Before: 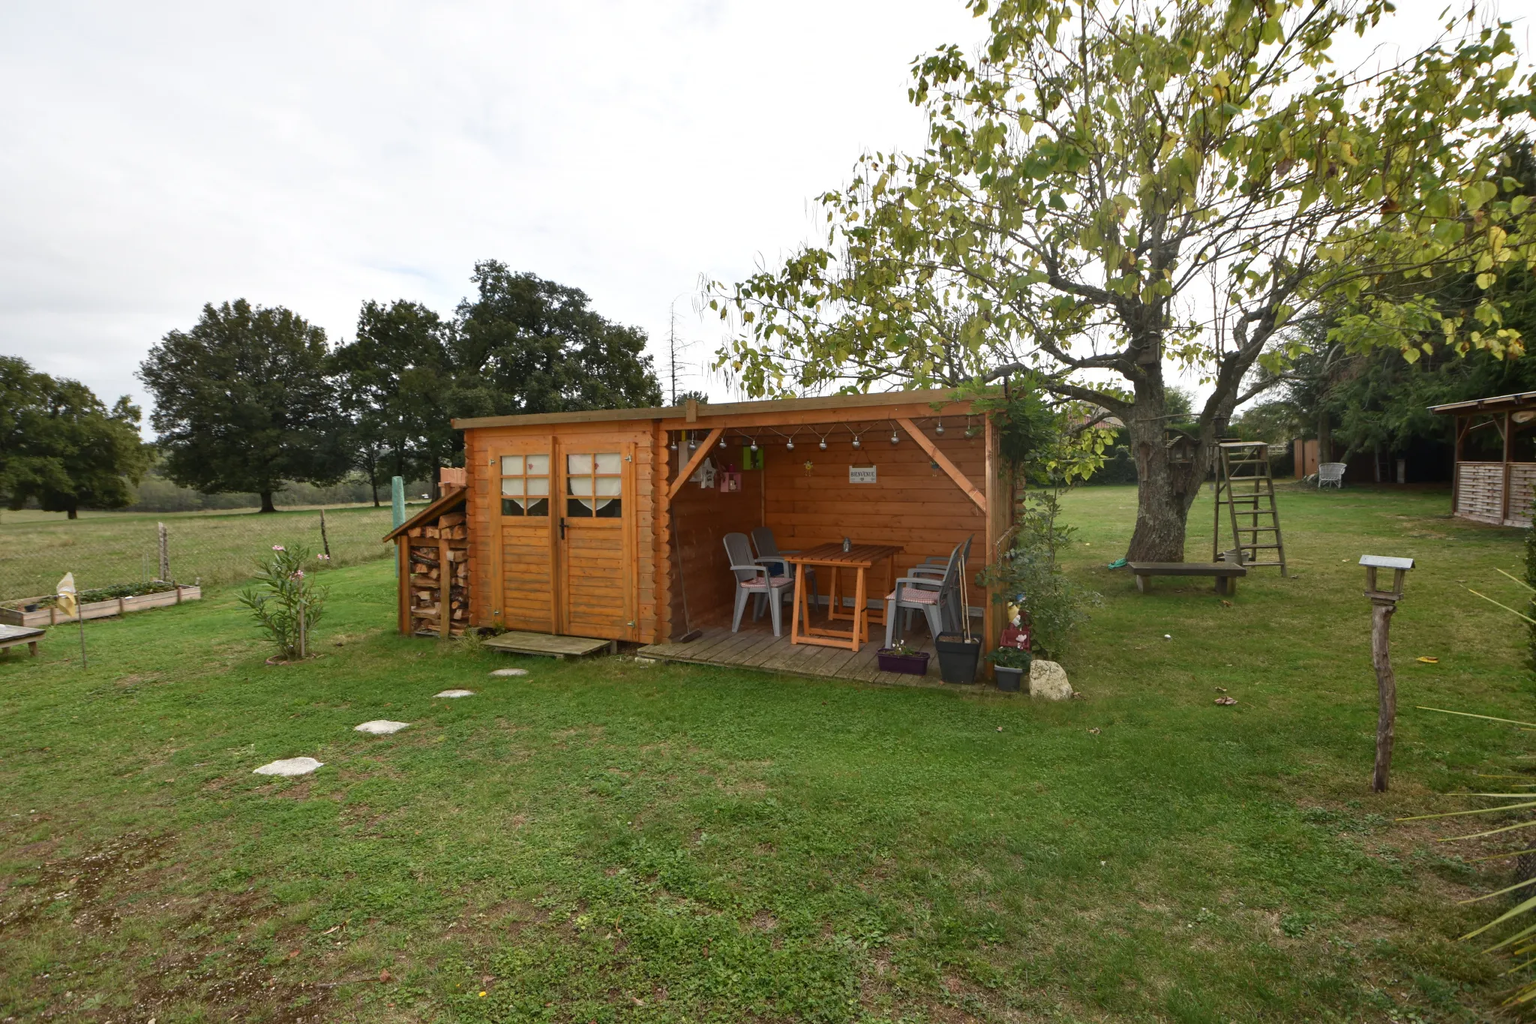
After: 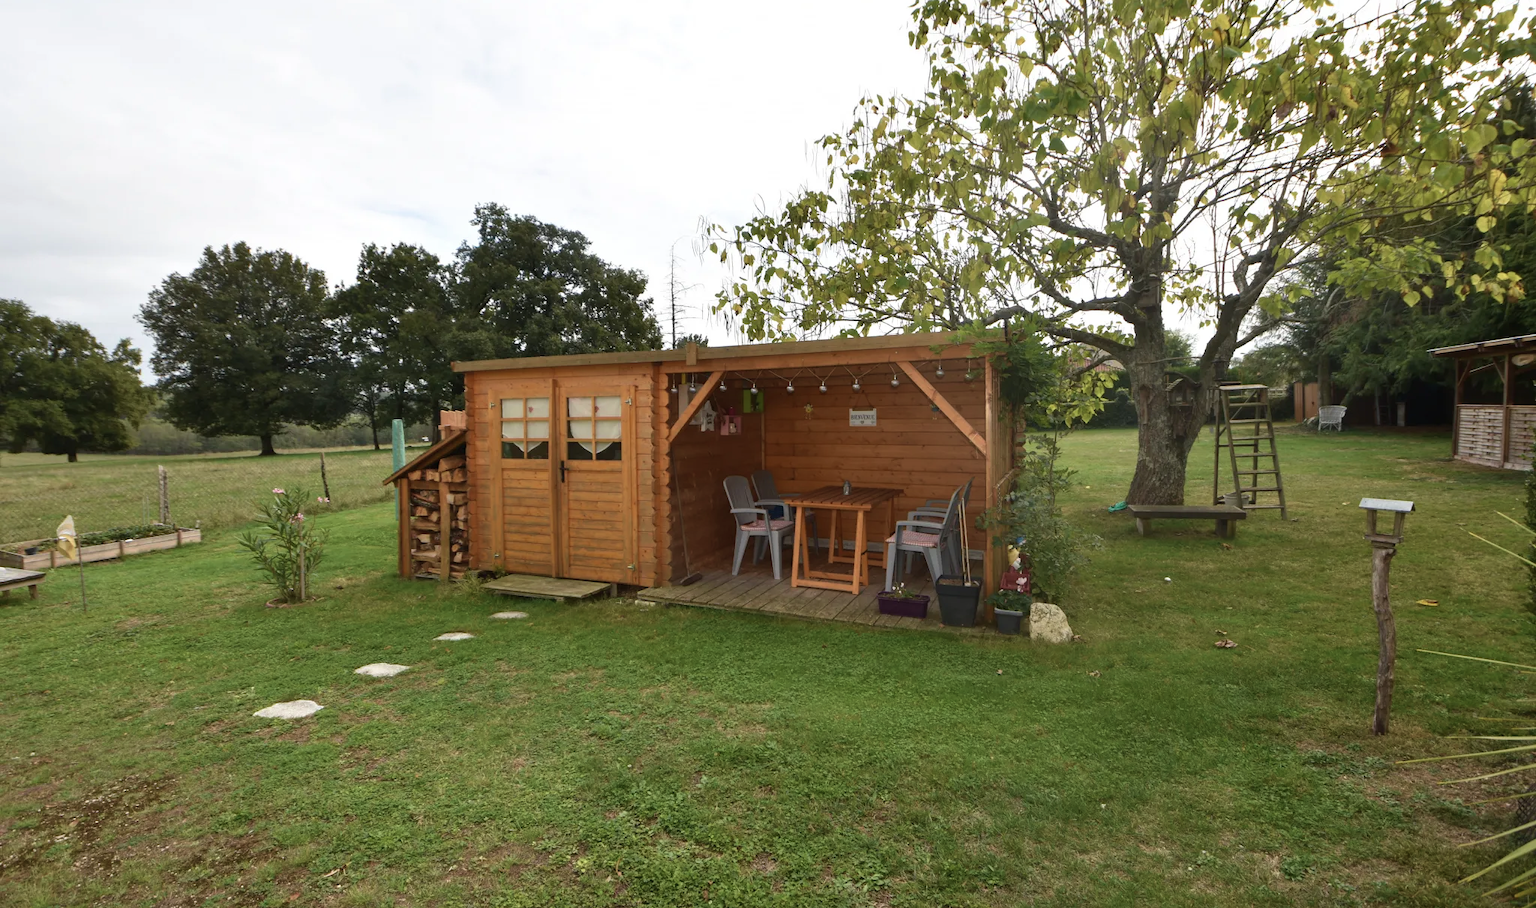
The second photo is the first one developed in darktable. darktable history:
color correction: saturation 0.85
crop and rotate: top 5.609%, bottom 5.609%
velvia: strength 27%
tone equalizer: on, module defaults
